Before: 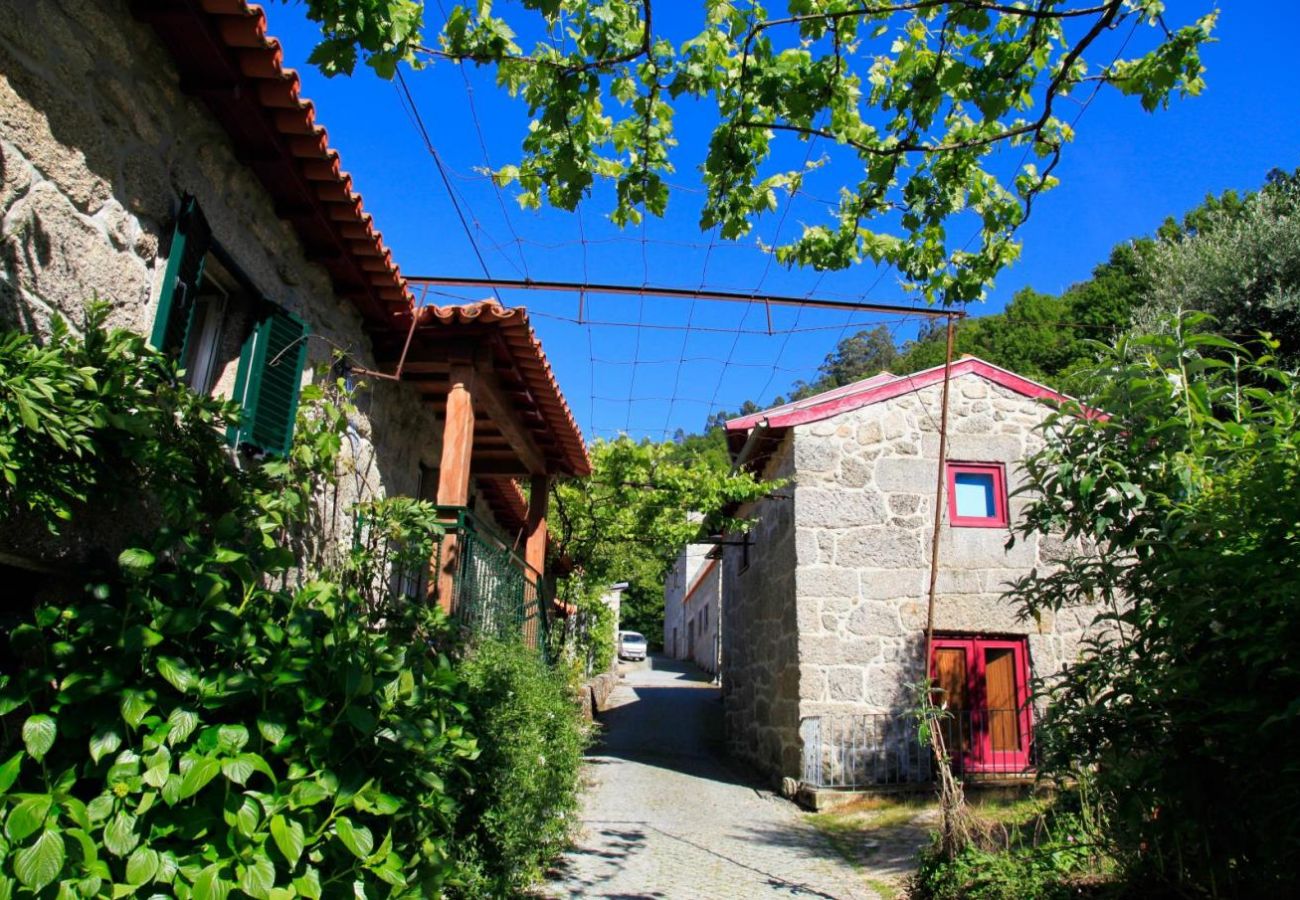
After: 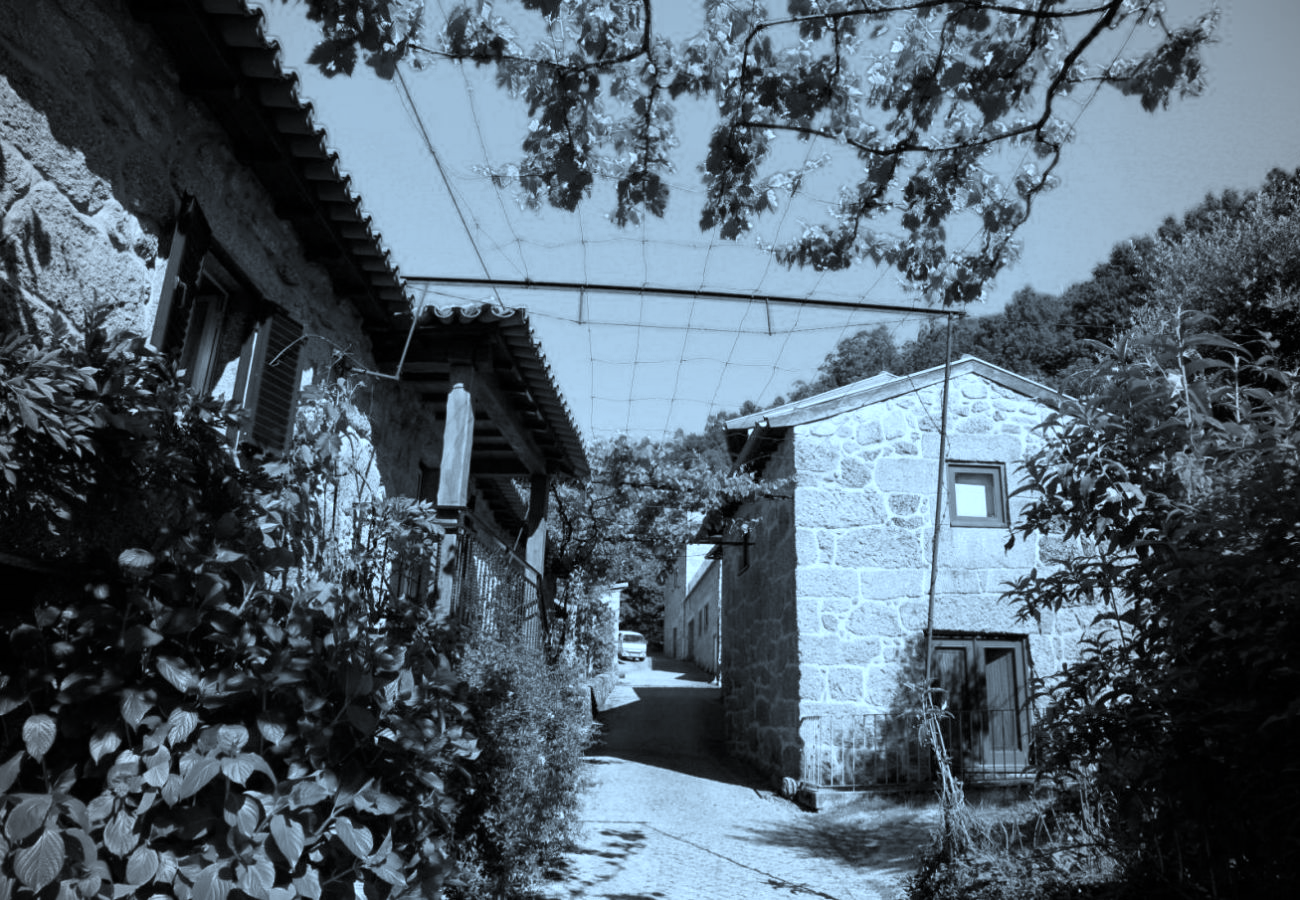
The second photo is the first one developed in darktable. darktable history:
vignetting: fall-off start 96.08%, fall-off radius 100.74%, width/height ratio 0.613
color calibration: output gray [0.23, 0.37, 0.4, 0], illuminant as shot in camera, x 0.379, y 0.396, temperature 4131.03 K
levels: gray 50.88%, levels [0, 0.51, 1]
color correction: highlights a* -9.08, highlights b* -23.14
